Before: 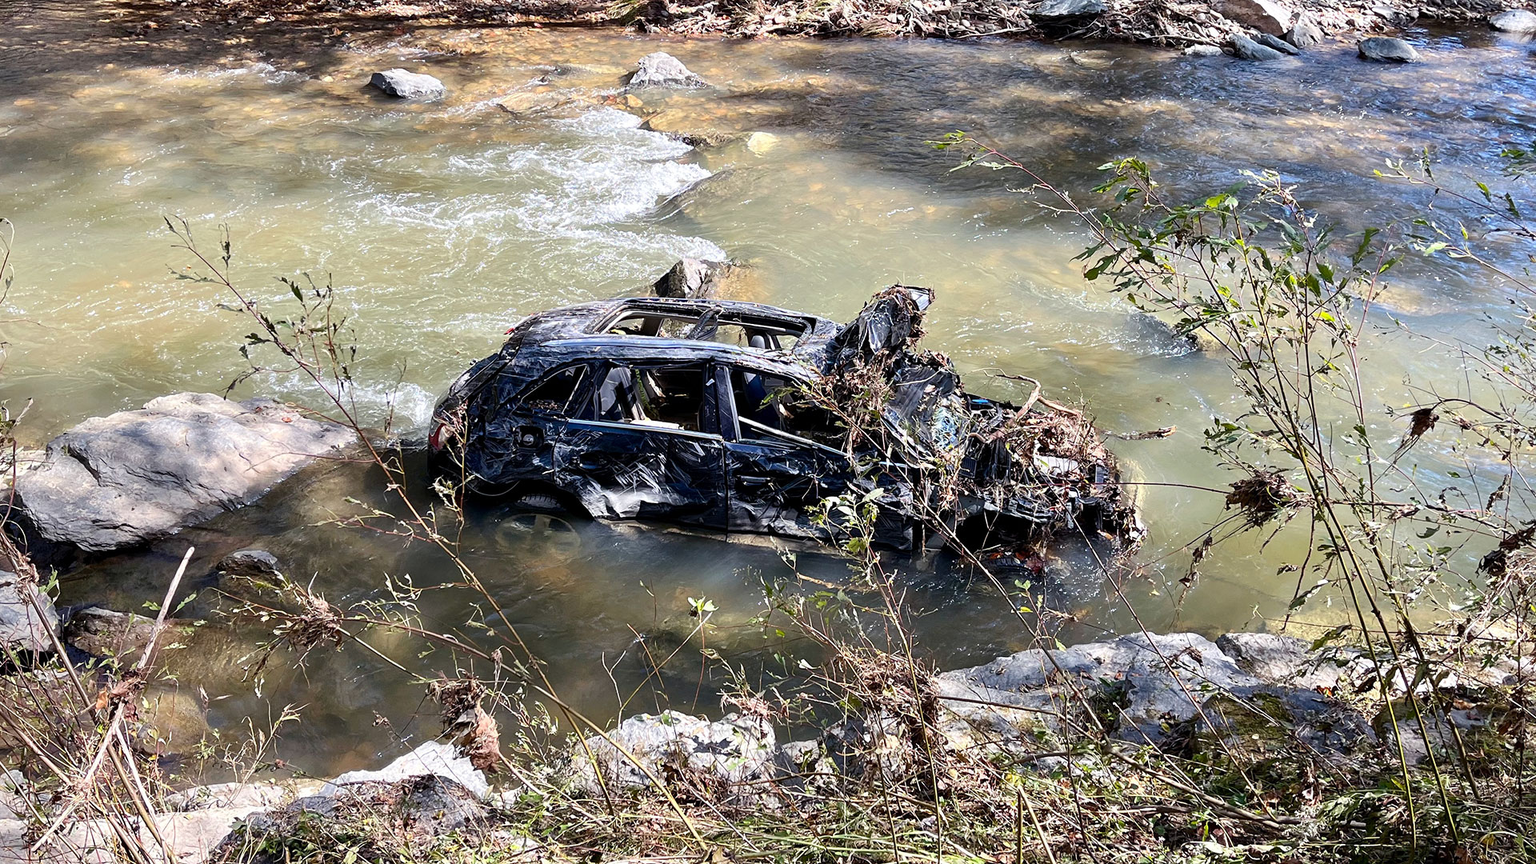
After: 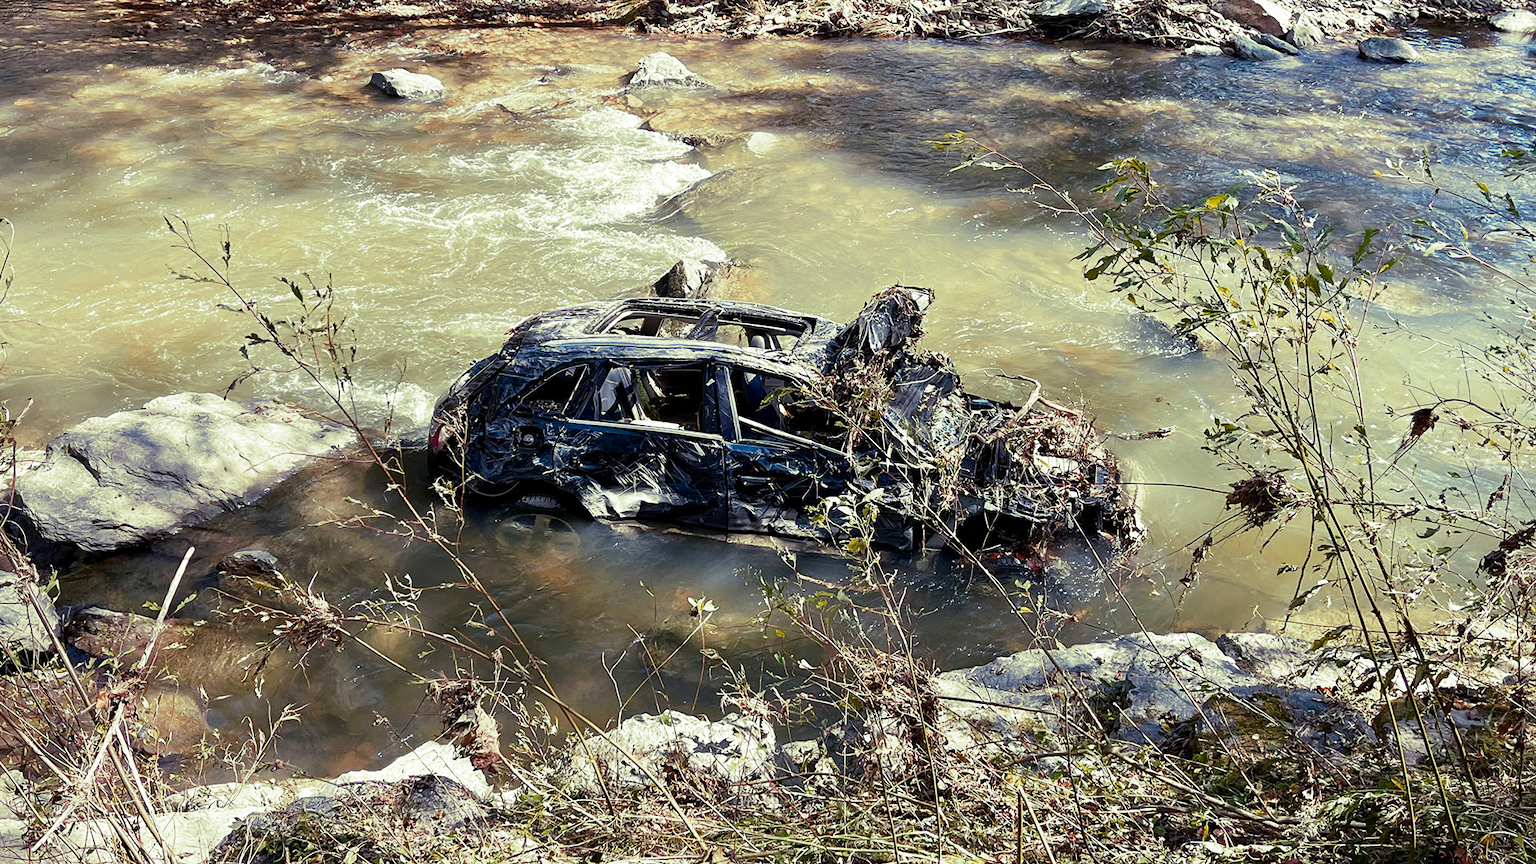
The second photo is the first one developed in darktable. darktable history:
color zones: curves: ch1 [(0.235, 0.558) (0.75, 0.5)]; ch2 [(0.25, 0.462) (0.749, 0.457)], mix 40.67%
split-toning: shadows › hue 290.82°, shadows › saturation 0.34, highlights › saturation 0.38, balance 0, compress 50%
